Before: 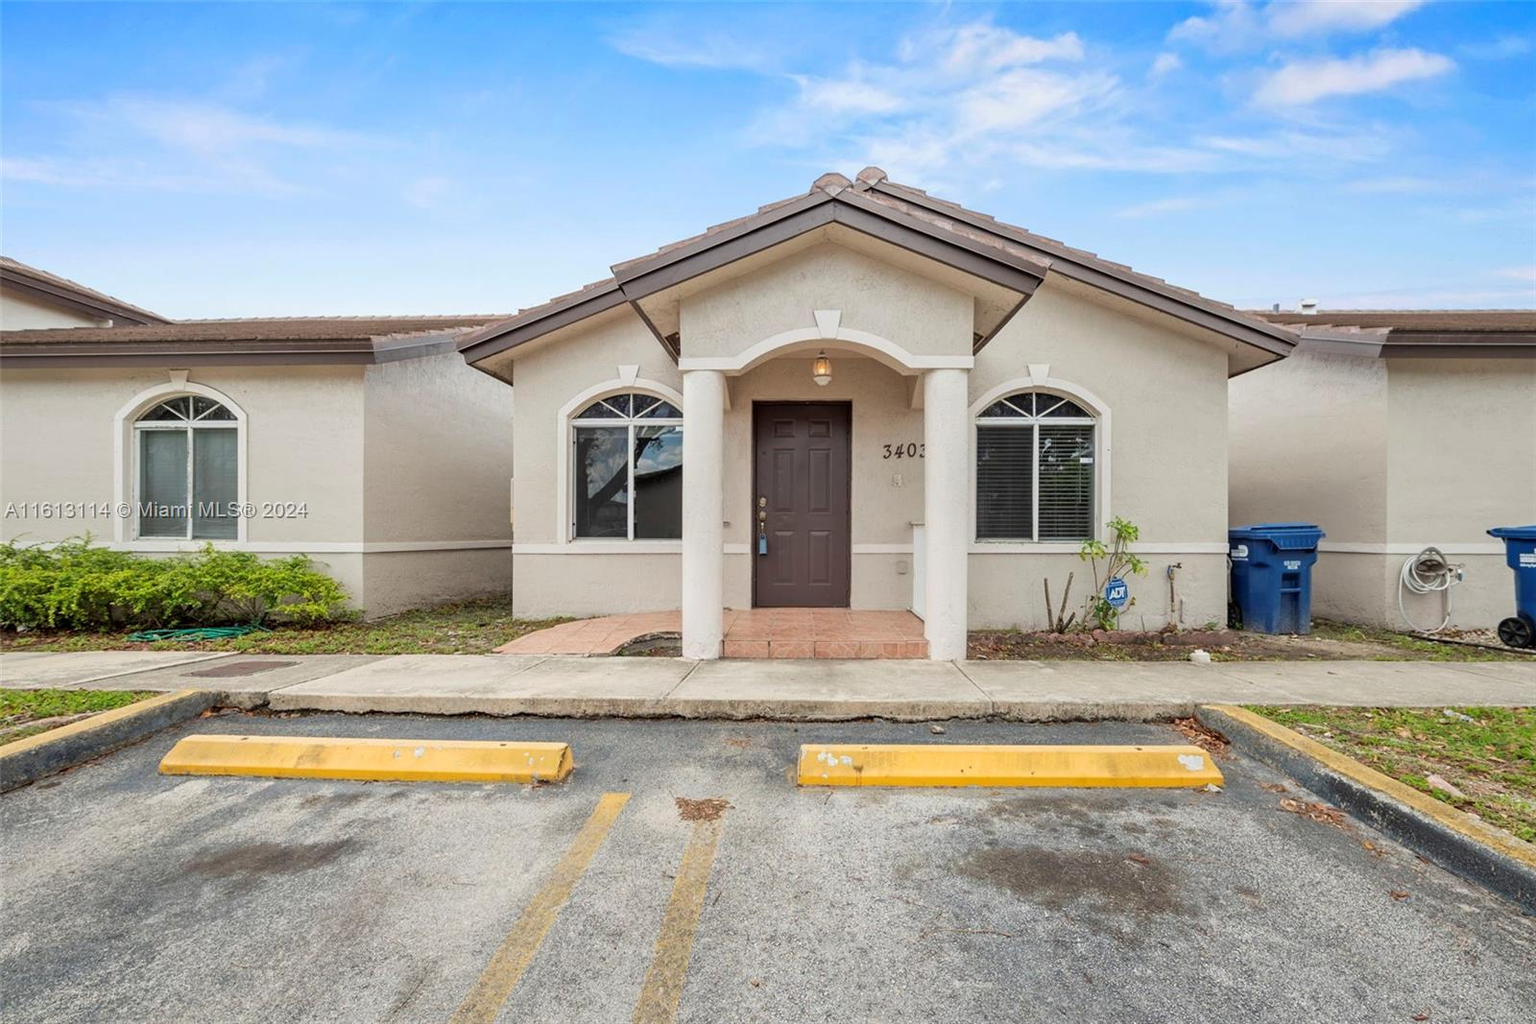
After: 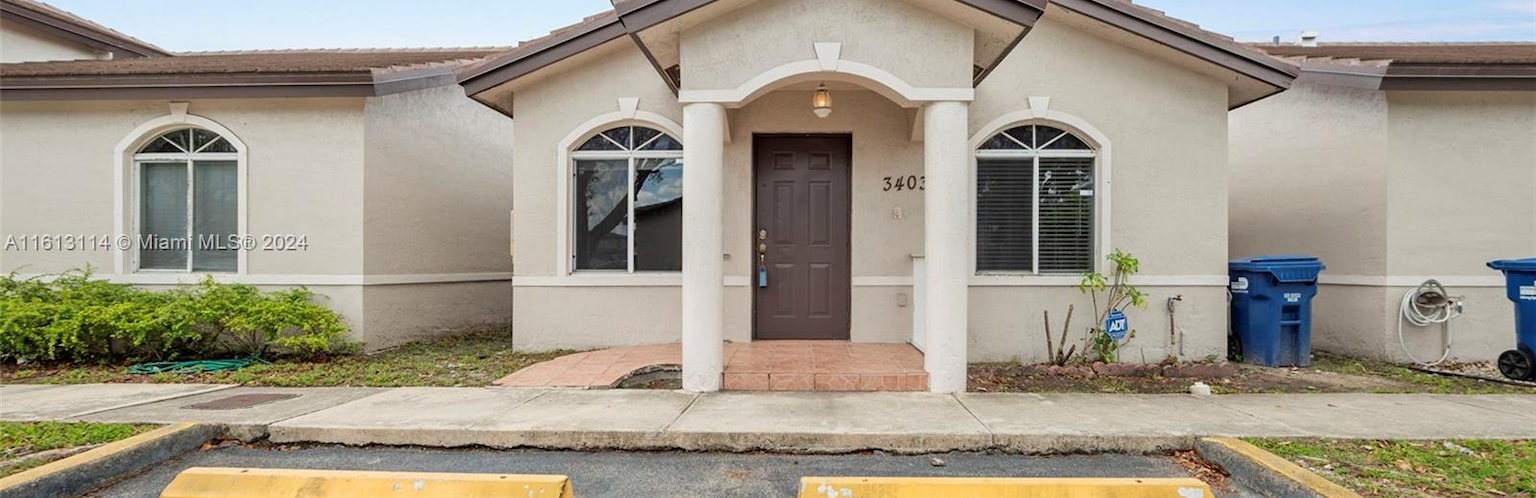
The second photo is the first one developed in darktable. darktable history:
crop and rotate: top 26.18%, bottom 25.161%
